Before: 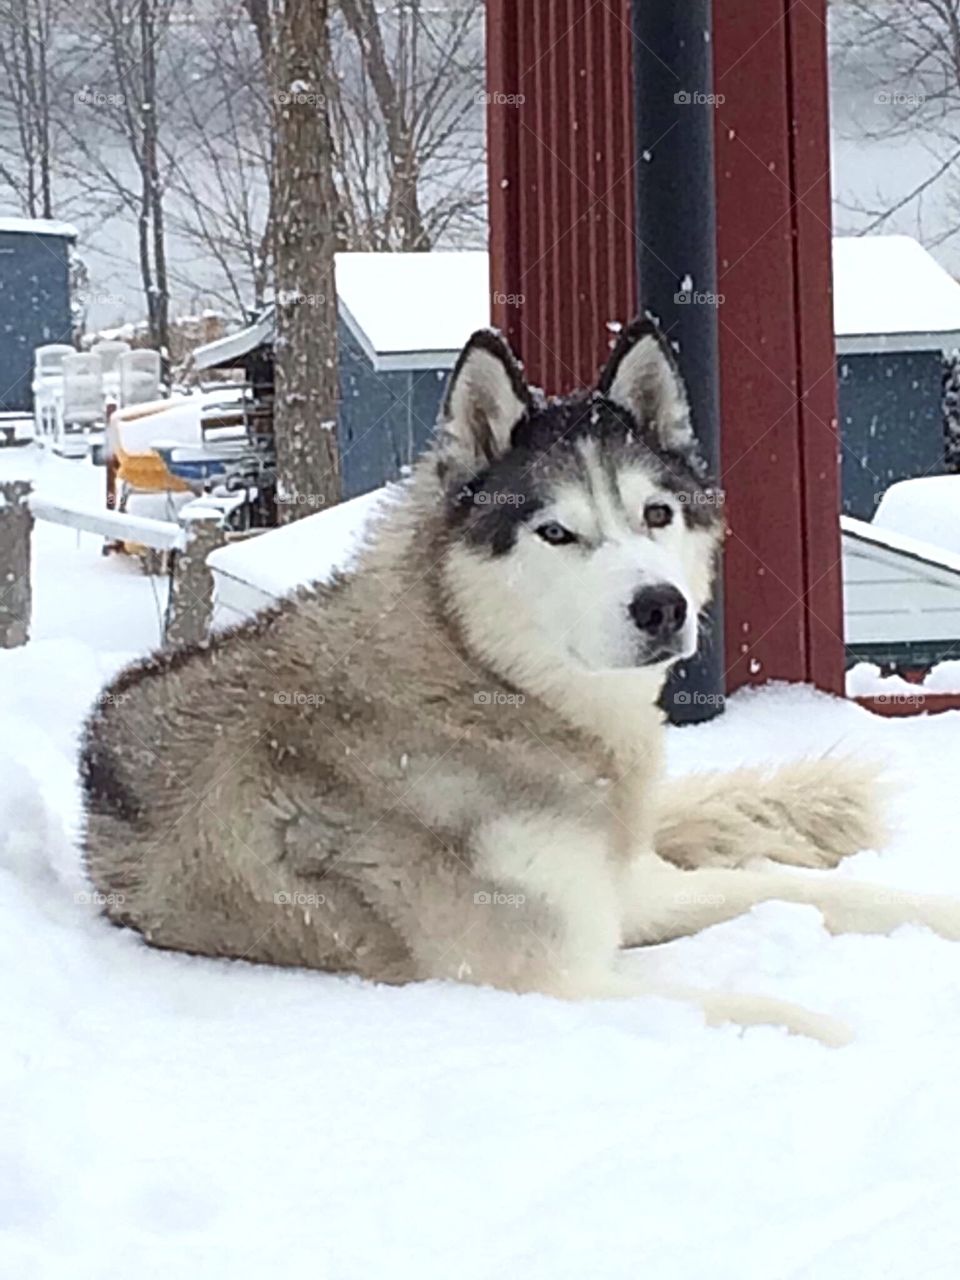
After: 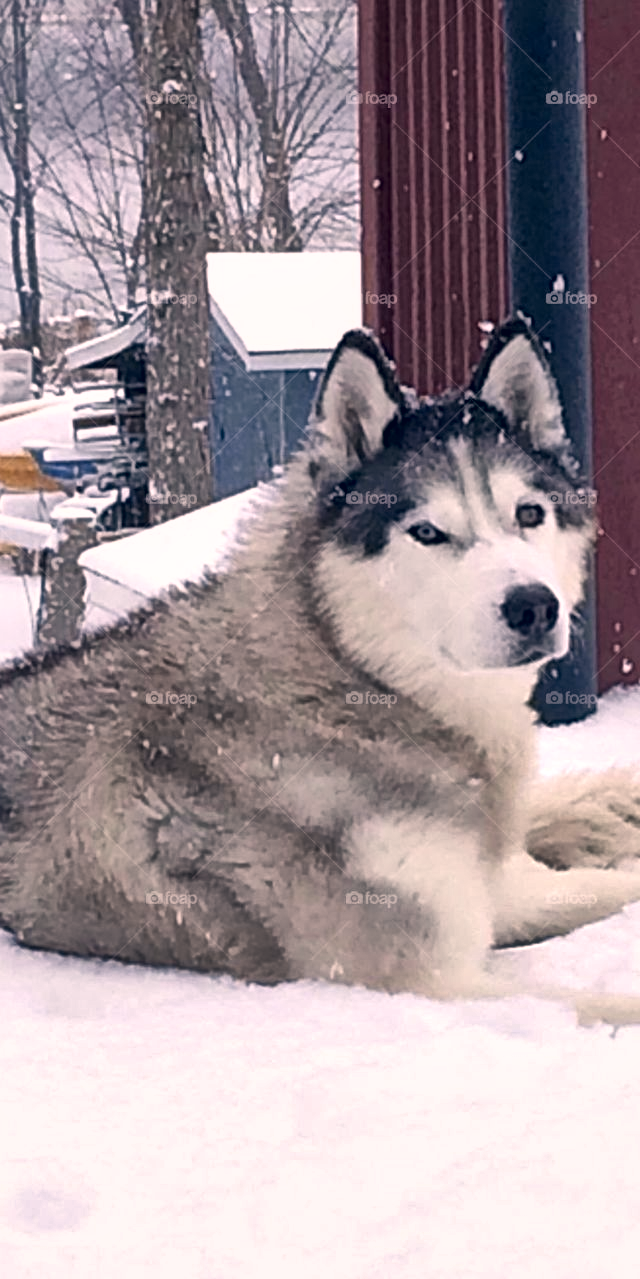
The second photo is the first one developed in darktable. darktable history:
crop and rotate: left 13.429%, right 19.876%
local contrast: mode bilateral grid, contrast 19, coarseness 51, detail 141%, midtone range 0.2
shadows and highlights: shadows 23.05, highlights -48.63, soften with gaussian
color correction: highlights a* 14.36, highlights b* 6.15, shadows a* -5.01, shadows b* -15.79, saturation 0.834
